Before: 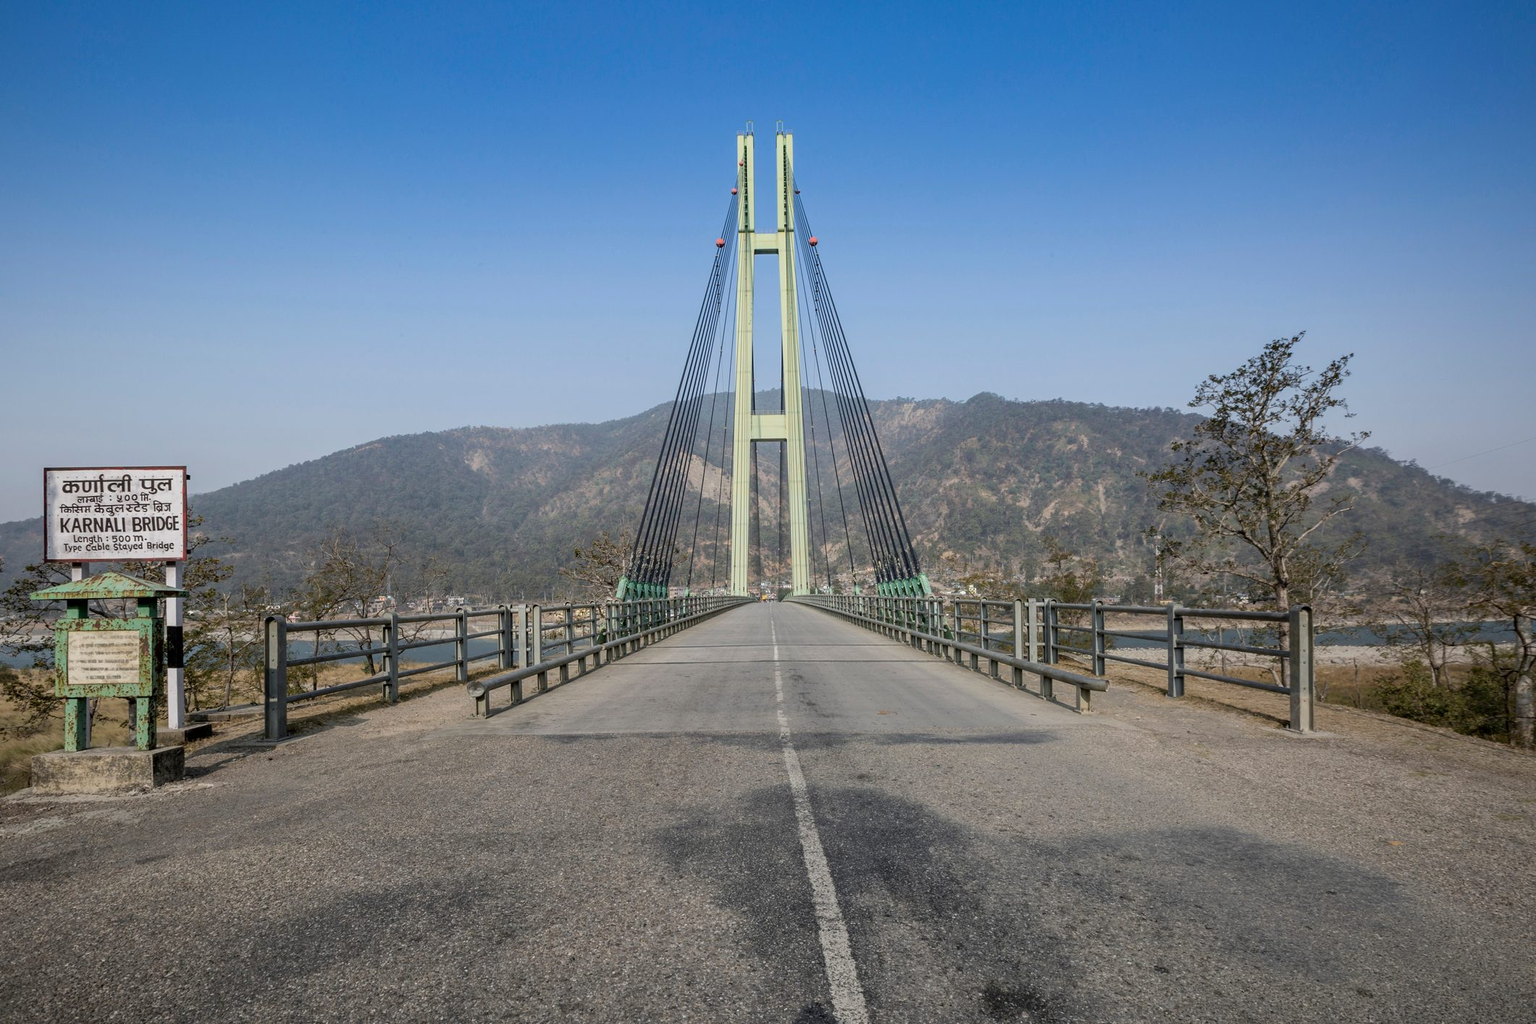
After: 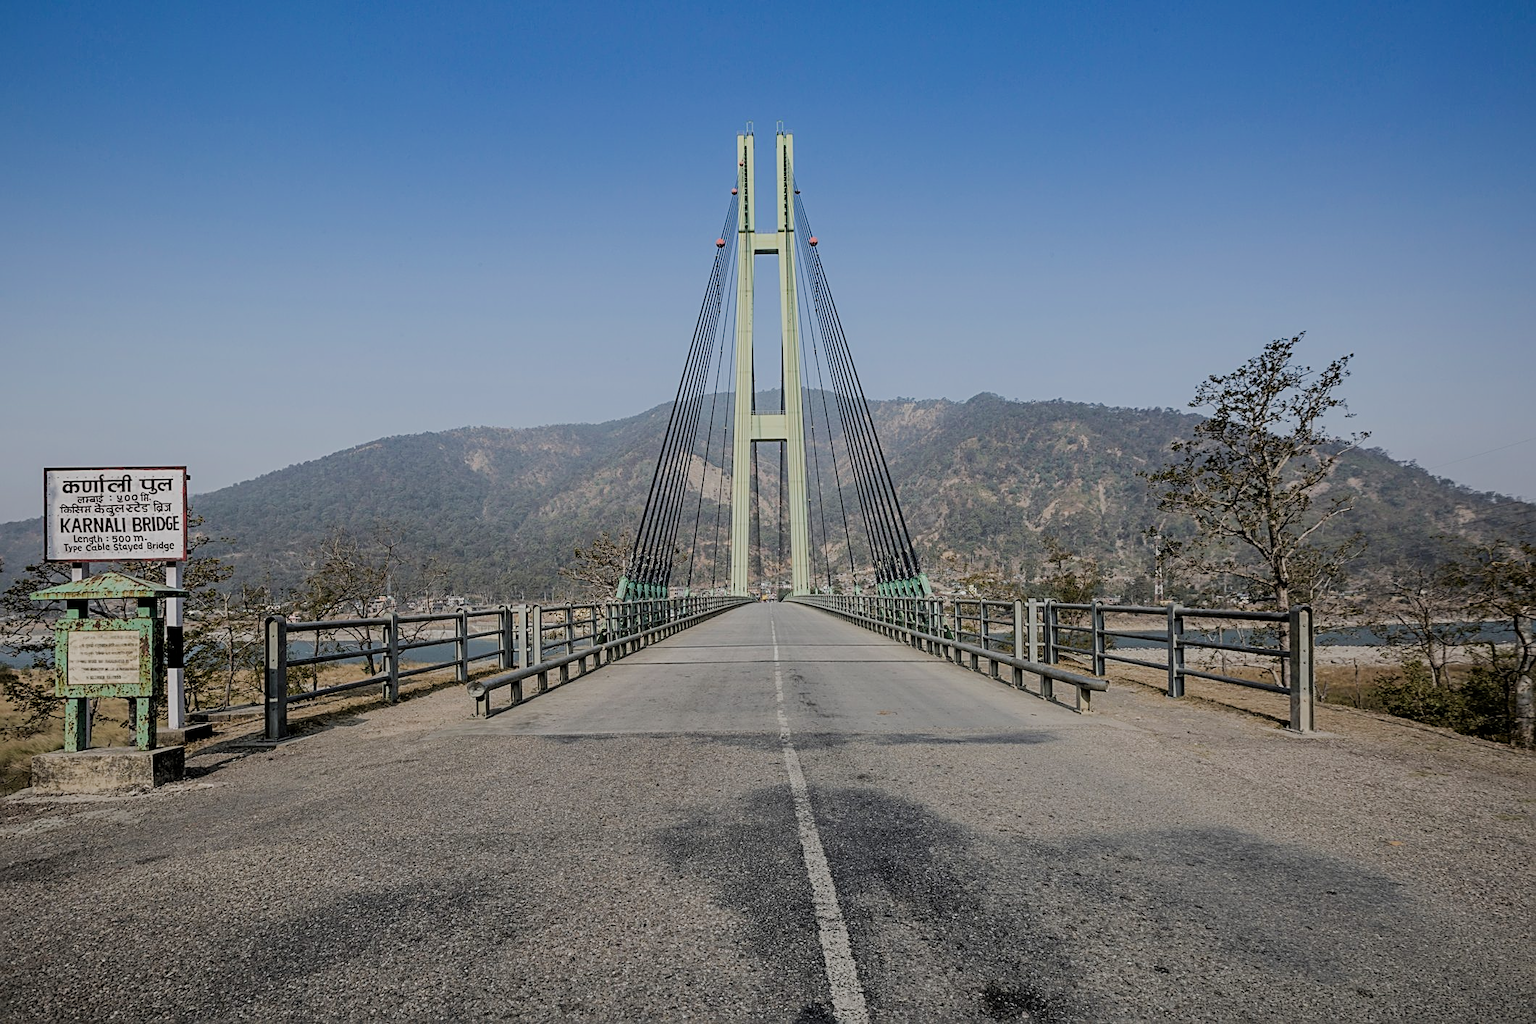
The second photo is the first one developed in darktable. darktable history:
filmic rgb: black relative exposure -6.76 EV, white relative exposure 5.83 EV, hardness 2.69
sharpen: radius 2.532, amount 0.625
